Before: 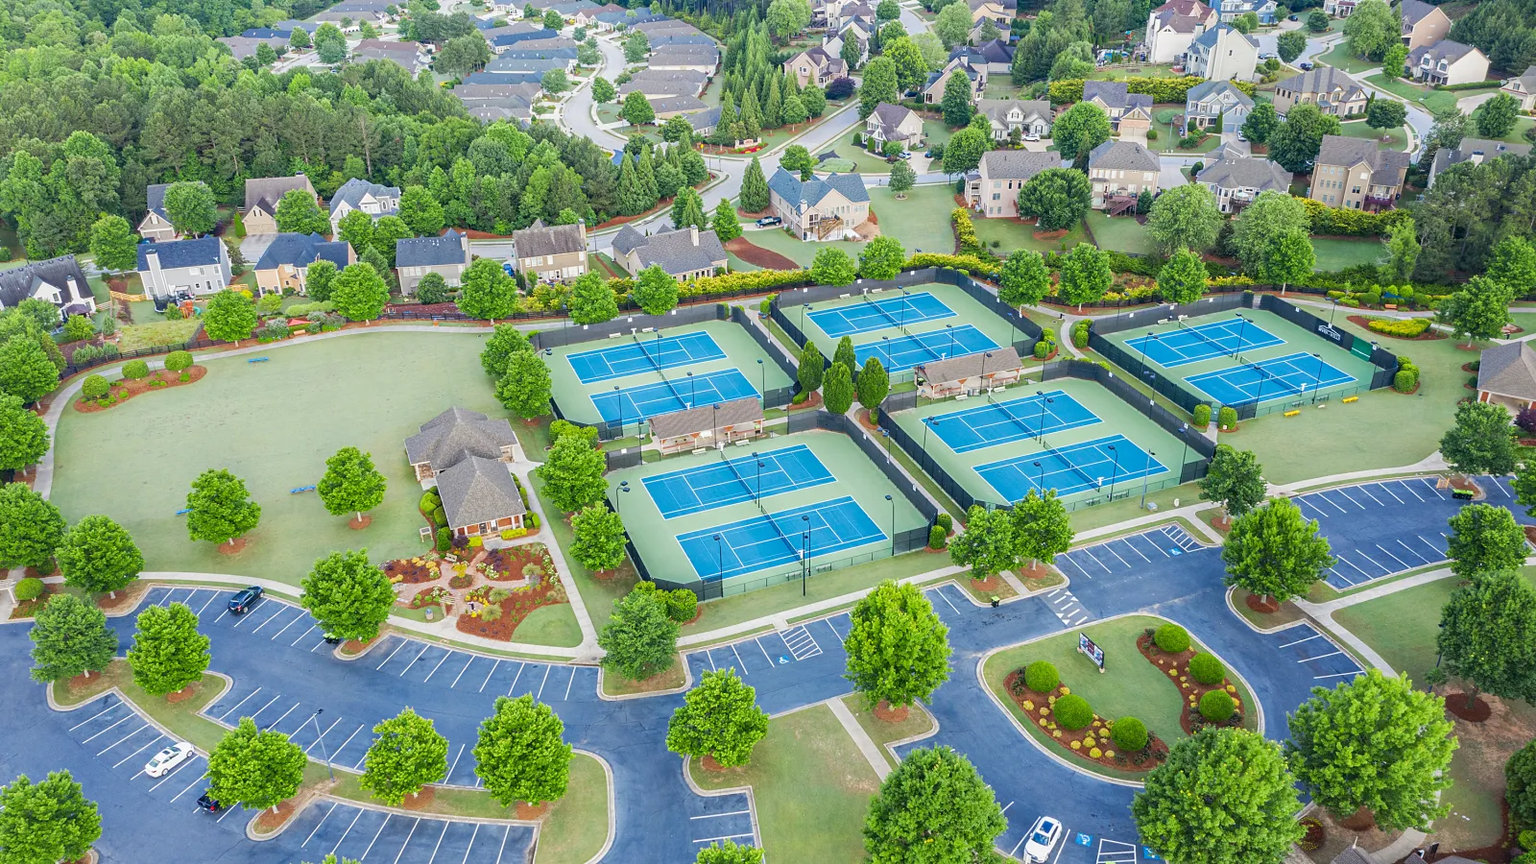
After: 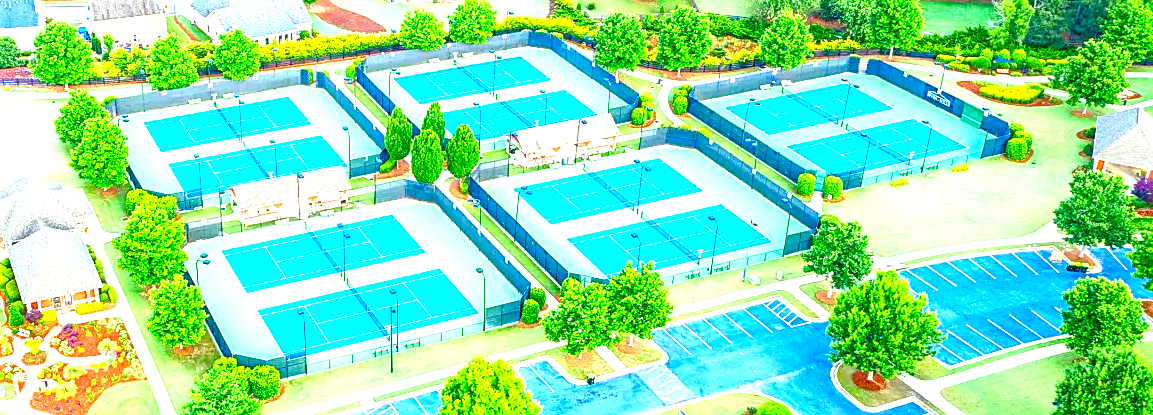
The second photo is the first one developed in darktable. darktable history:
crop and rotate: left 27.901%, top 27.559%, bottom 26.316%
color correction: highlights a* -7.63, highlights b* 1.25, shadows a* -3.03, saturation 1.4
local contrast: on, module defaults
exposure: black level correction 0, exposure 1.67 EV, compensate highlight preservation false
sharpen: on, module defaults
color balance rgb: shadows lift › chroma 0.827%, shadows lift › hue 112.86°, linear chroma grading › global chroma 14.803%, perceptual saturation grading › global saturation 24.634%, perceptual saturation grading › highlights -50.757%, perceptual saturation grading › mid-tones 19.533%, perceptual saturation grading › shadows 61.541%, global vibrance 26.298%, contrast 6.091%
color calibration: illuminant same as pipeline (D50), adaptation XYZ, x 0.346, y 0.357, temperature 5017.64 K, saturation algorithm version 1 (2020)
